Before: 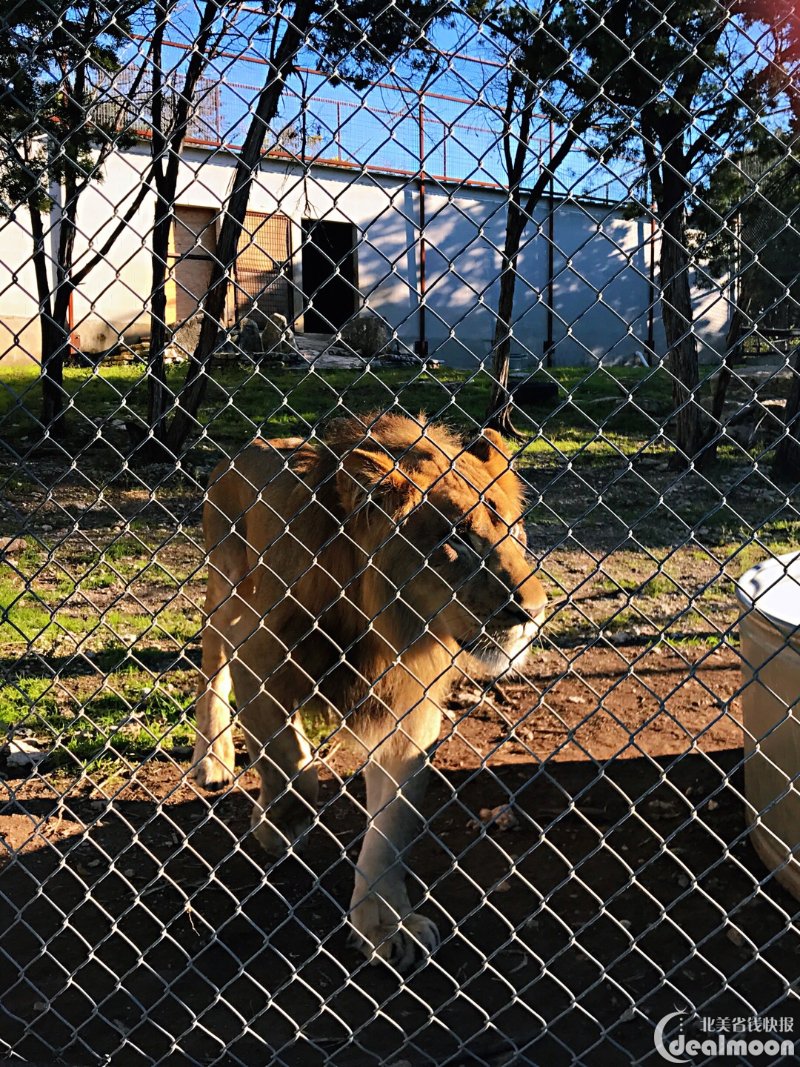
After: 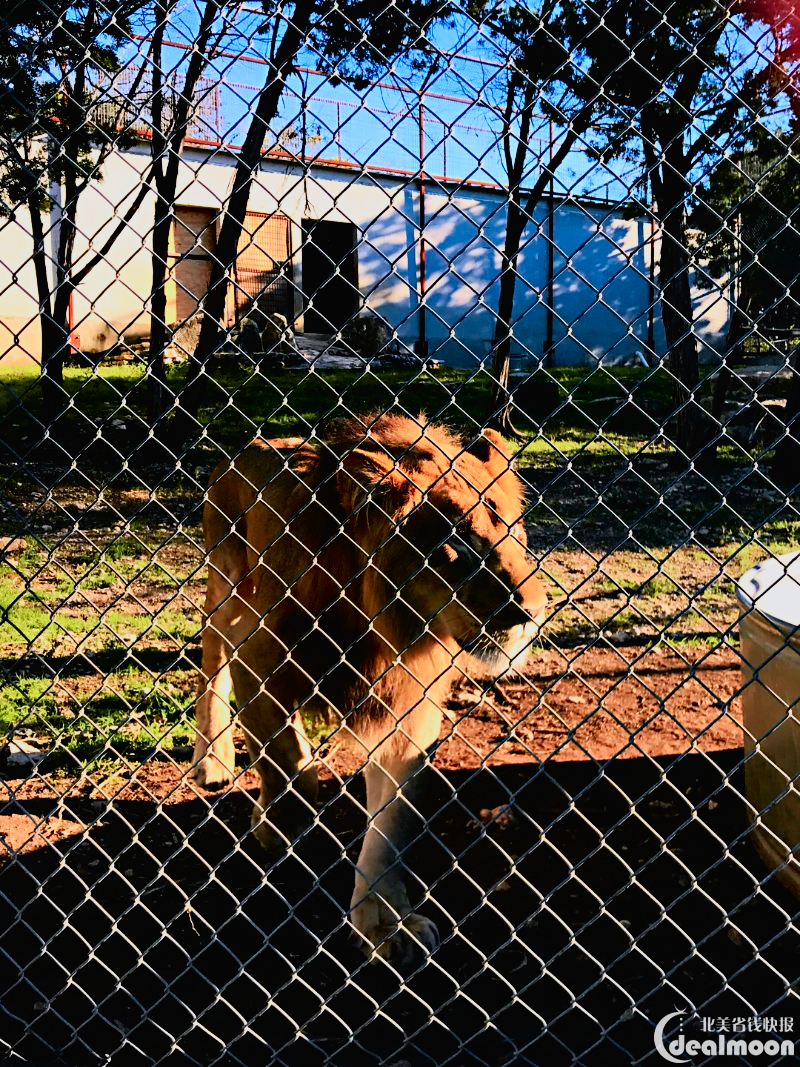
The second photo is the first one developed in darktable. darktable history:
filmic rgb: black relative exposure -6.94 EV, white relative exposure 5.65 EV, threshold 2.95 EV, hardness 2.85, iterations of high-quality reconstruction 10, enable highlight reconstruction true
tone curve: curves: ch0 [(0, 0.013) (0.074, 0.044) (0.251, 0.234) (0.472, 0.511) (0.63, 0.752) (0.746, 0.866) (0.899, 0.956) (1, 1)]; ch1 [(0, 0) (0.08, 0.08) (0.347, 0.394) (0.455, 0.441) (0.5, 0.5) (0.517, 0.53) (0.563, 0.611) (0.617, 0.682) (0.756, 0.788) (0.92, 0.92) (1, 1)]; ch2 [(0, 0) (0.096, 0.056) (0.304, 0.204) (0.5, 0.5) (0.539, 0.575) (0.597, 0.644) (0.92, 0.92) (1, 1)], color space Lab, independent channels, preserve colors none
